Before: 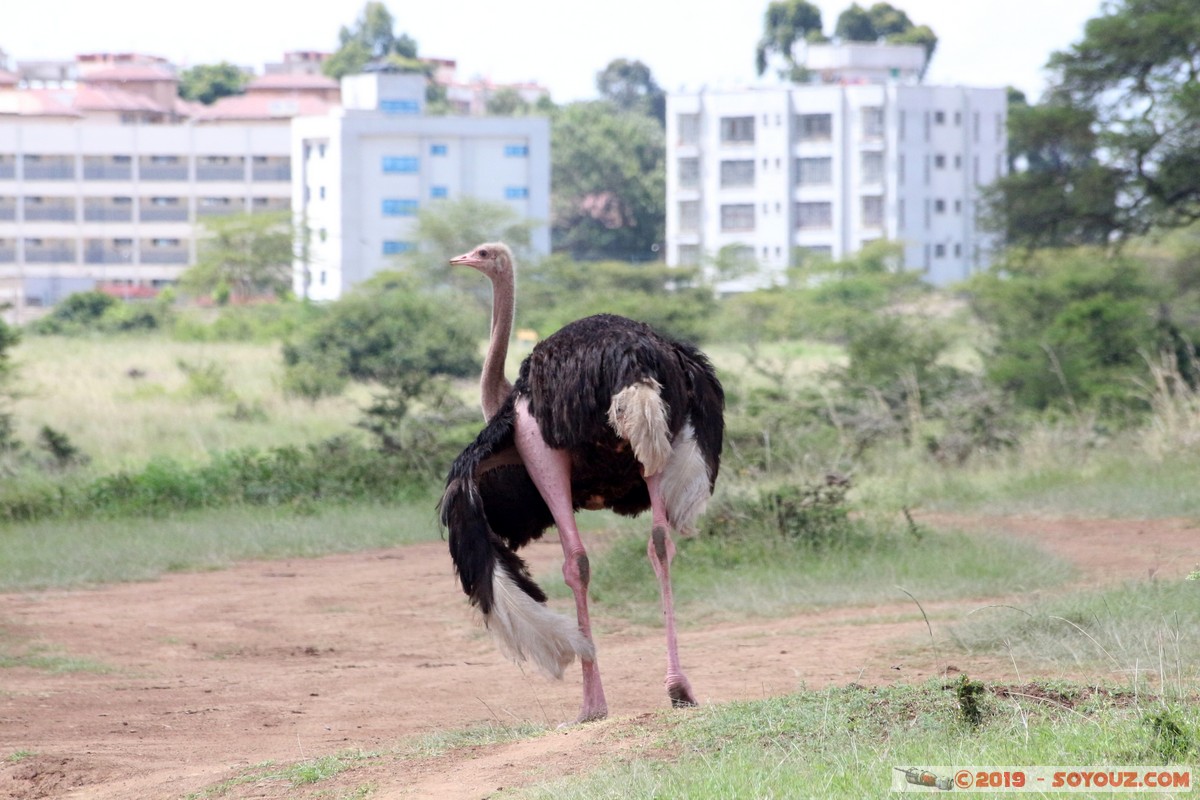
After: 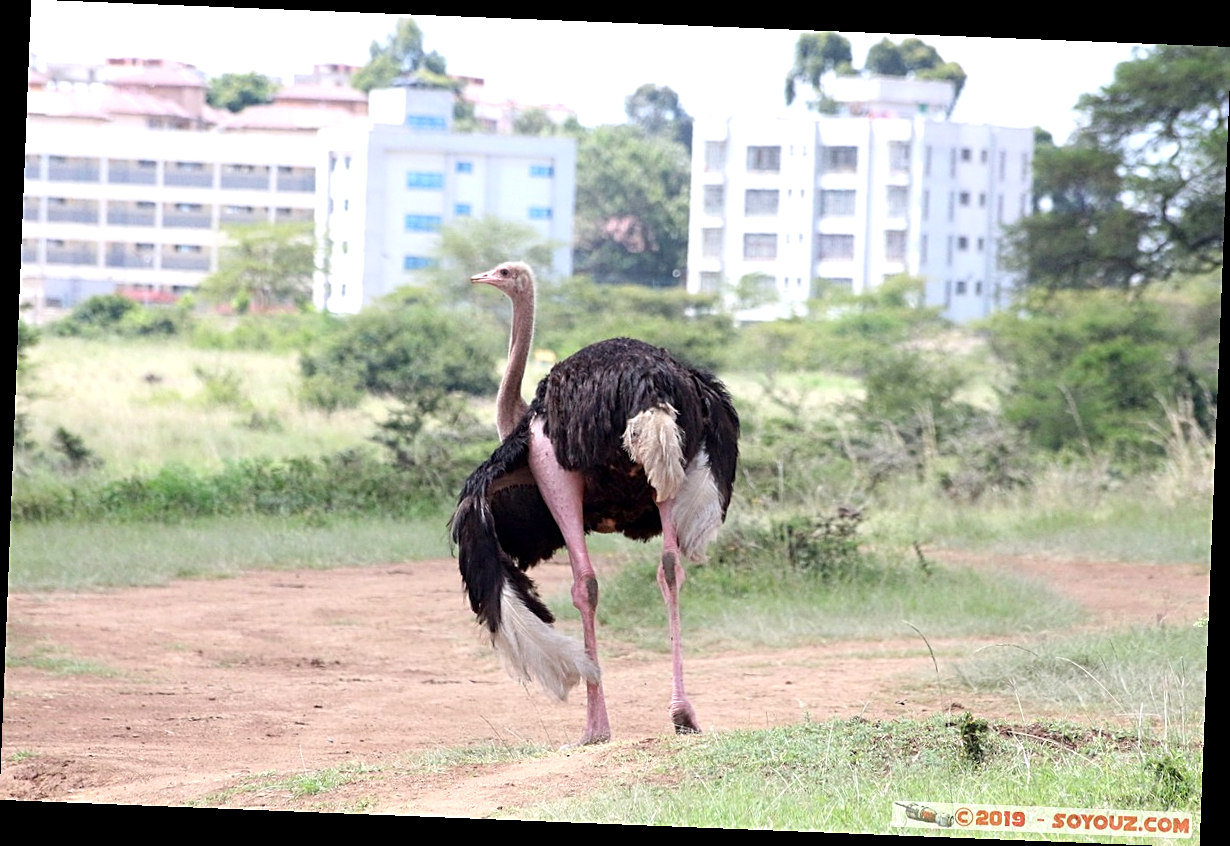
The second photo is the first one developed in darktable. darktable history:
rotate and perspective: rotation 2.27°, automatic cropping off
sharpen: on, module defaults
exposure: exposure 0.4 EV, compensate highlight preservation false
